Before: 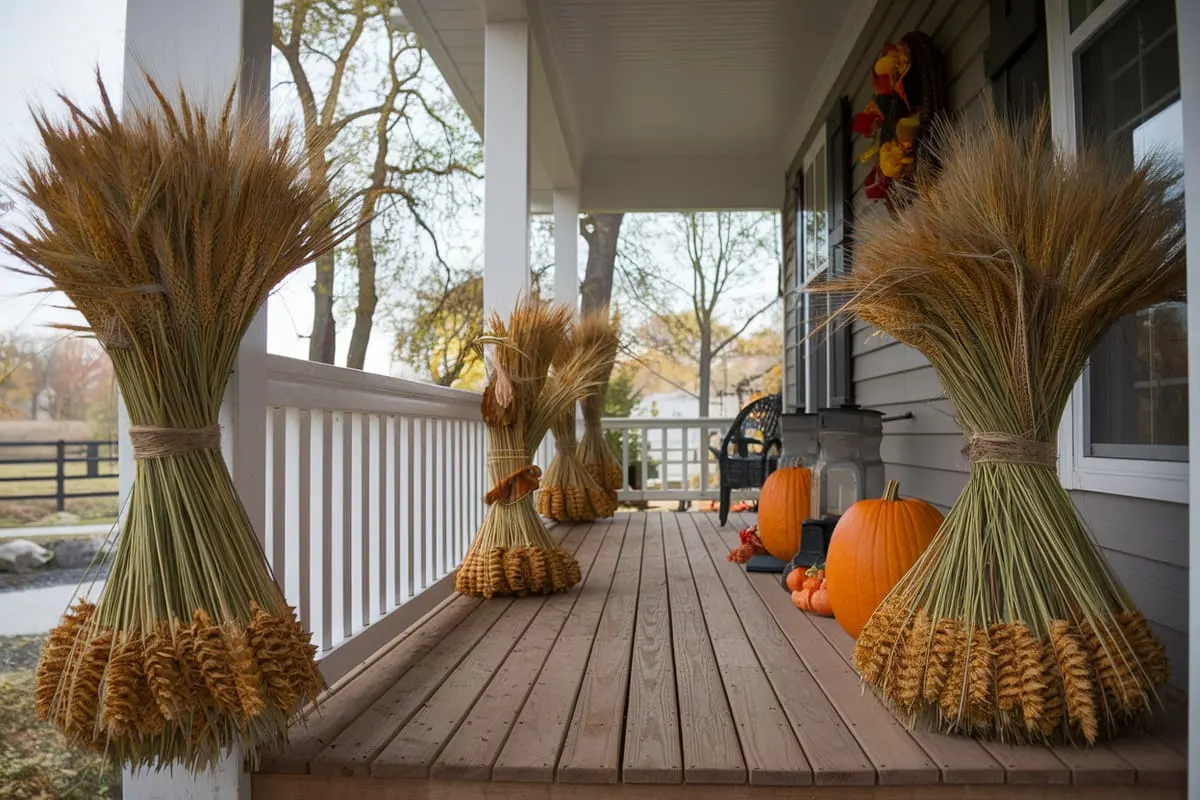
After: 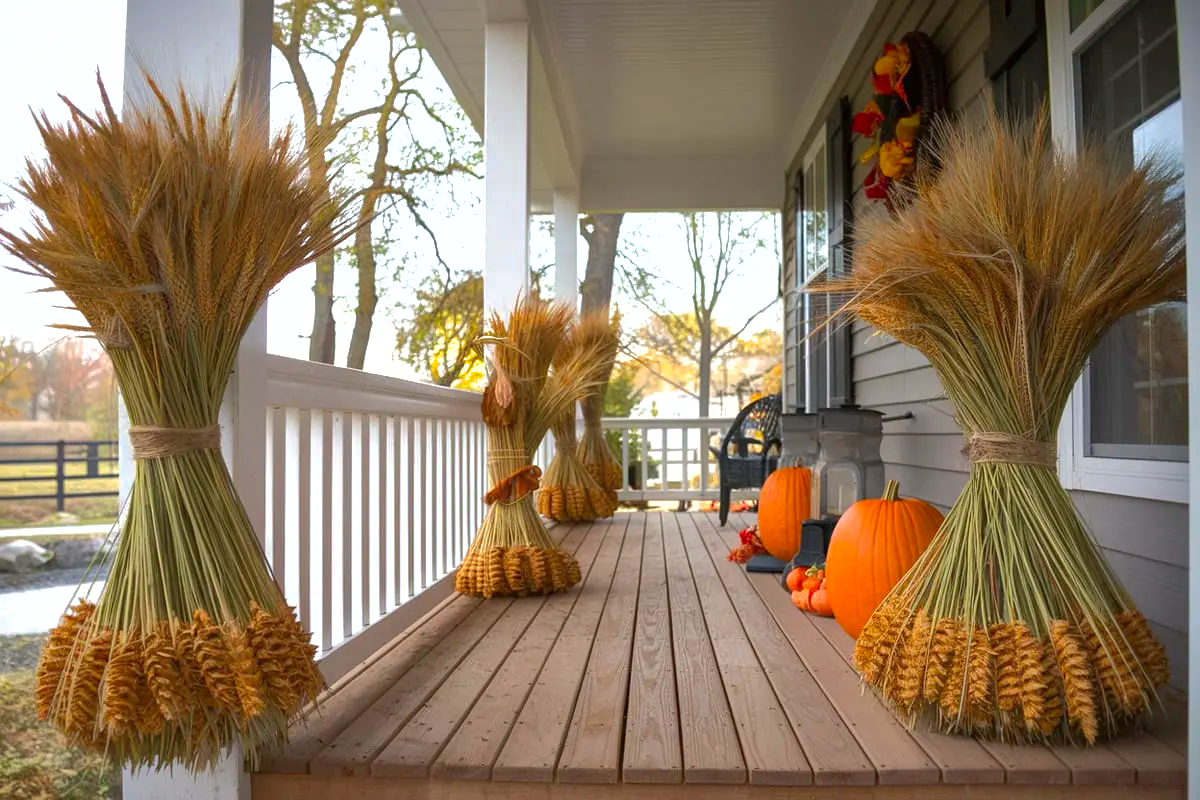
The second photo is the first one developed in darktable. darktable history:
tone equalizer: -8 EV -0.713 EV, -7 EV -0.679 EV, -6 EV -0.612 EV, -5 EV -0.364 EV, -3 EV 0.383 EV, -2 EV 0.6 EV, -1 EV 0.691 EV, +0 EV 0.754 EV, smoothing diameter 24.91%, edges refinement/feathering 10.23, preserve details guided filter
color zones: curves: ch1 [(0.25, 0.61) (0.75, 0.248)]
shadows and highlights: highlights -59.7
